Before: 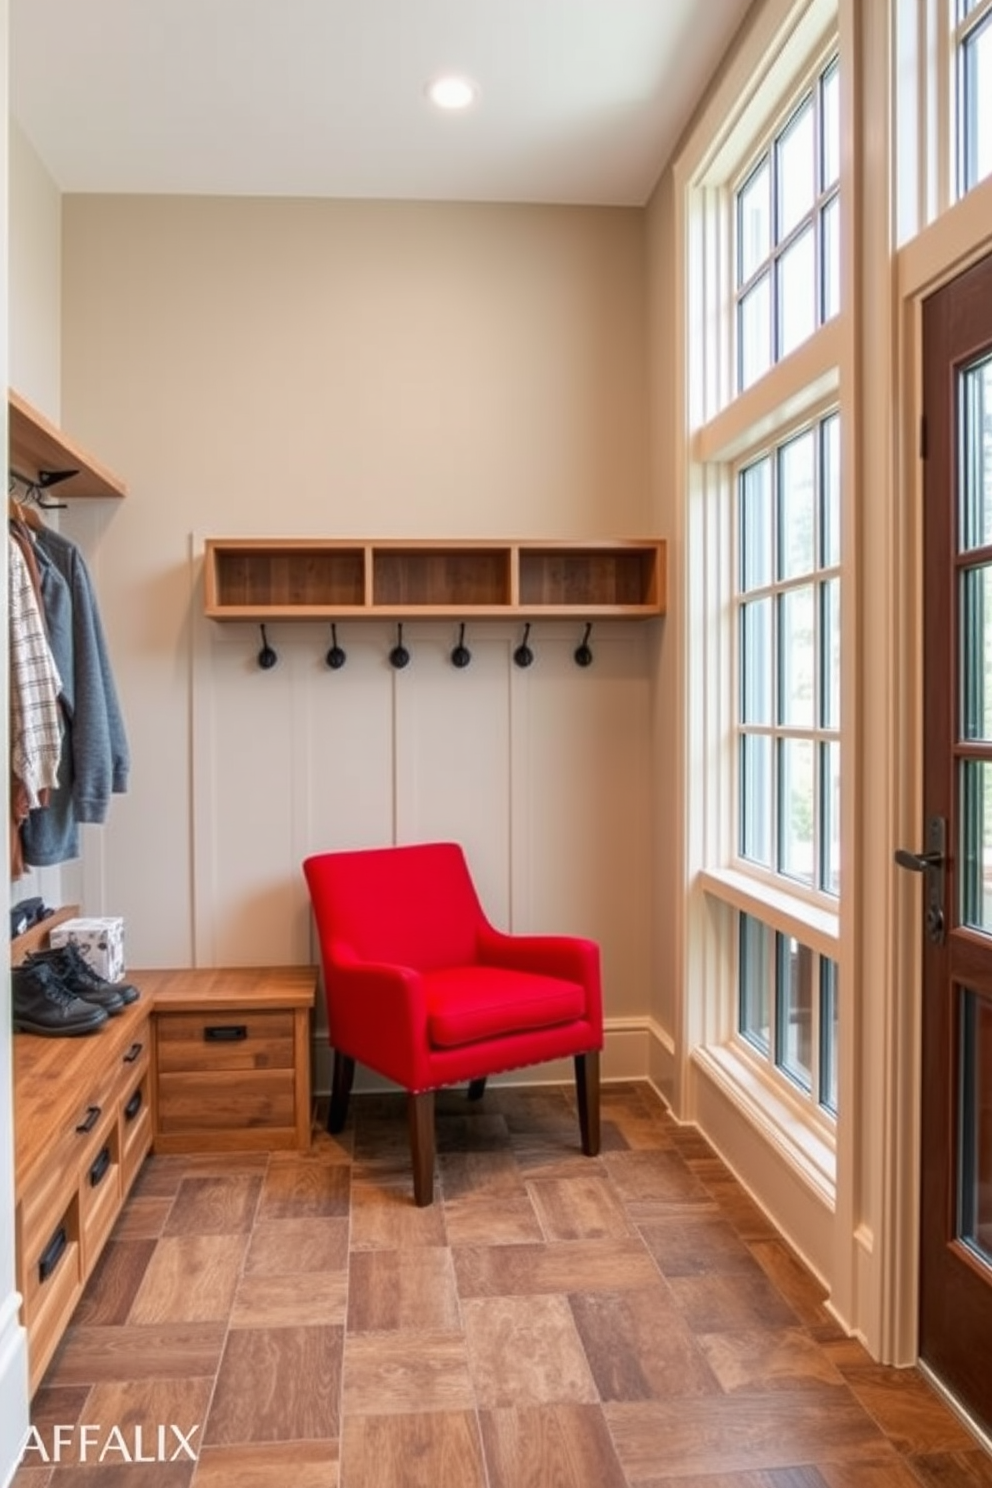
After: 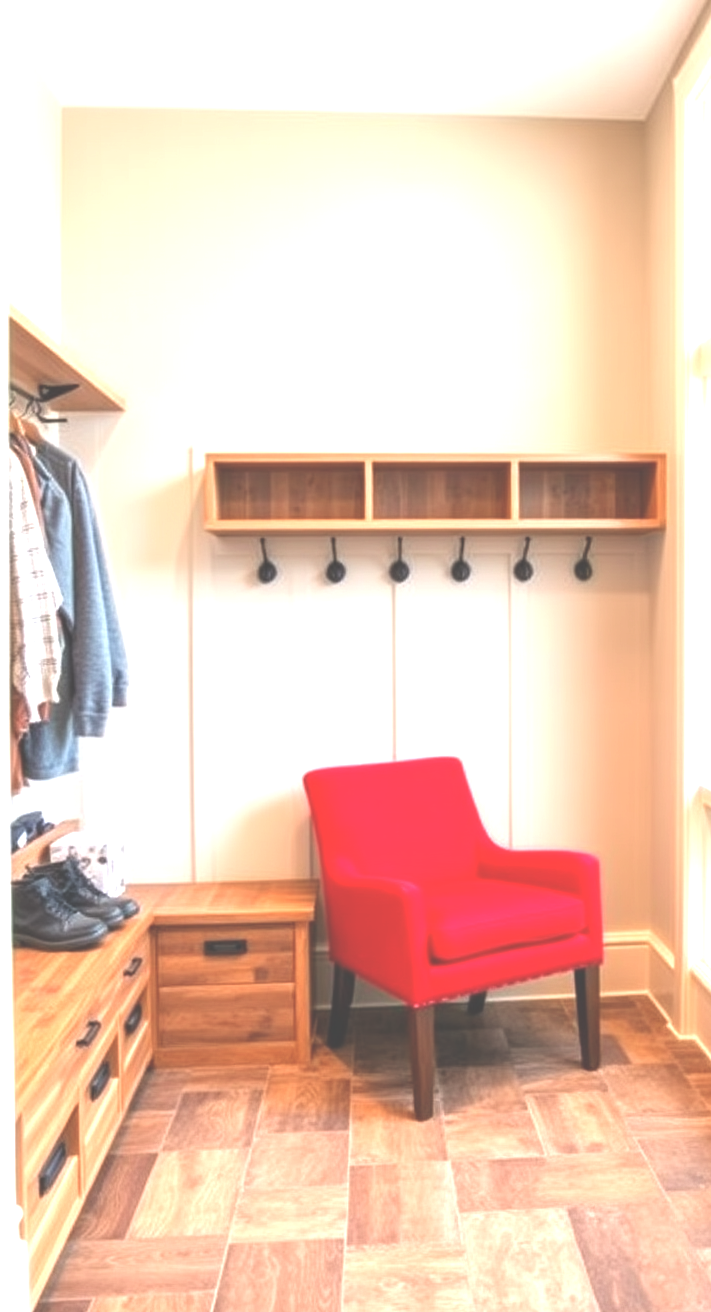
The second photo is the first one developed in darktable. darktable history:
crop: top 5.803%, right 27.864%, bottom 5.804%
exposure: black level correction -0.023, exposure 1.397 EV, compensate highlight preservation false
